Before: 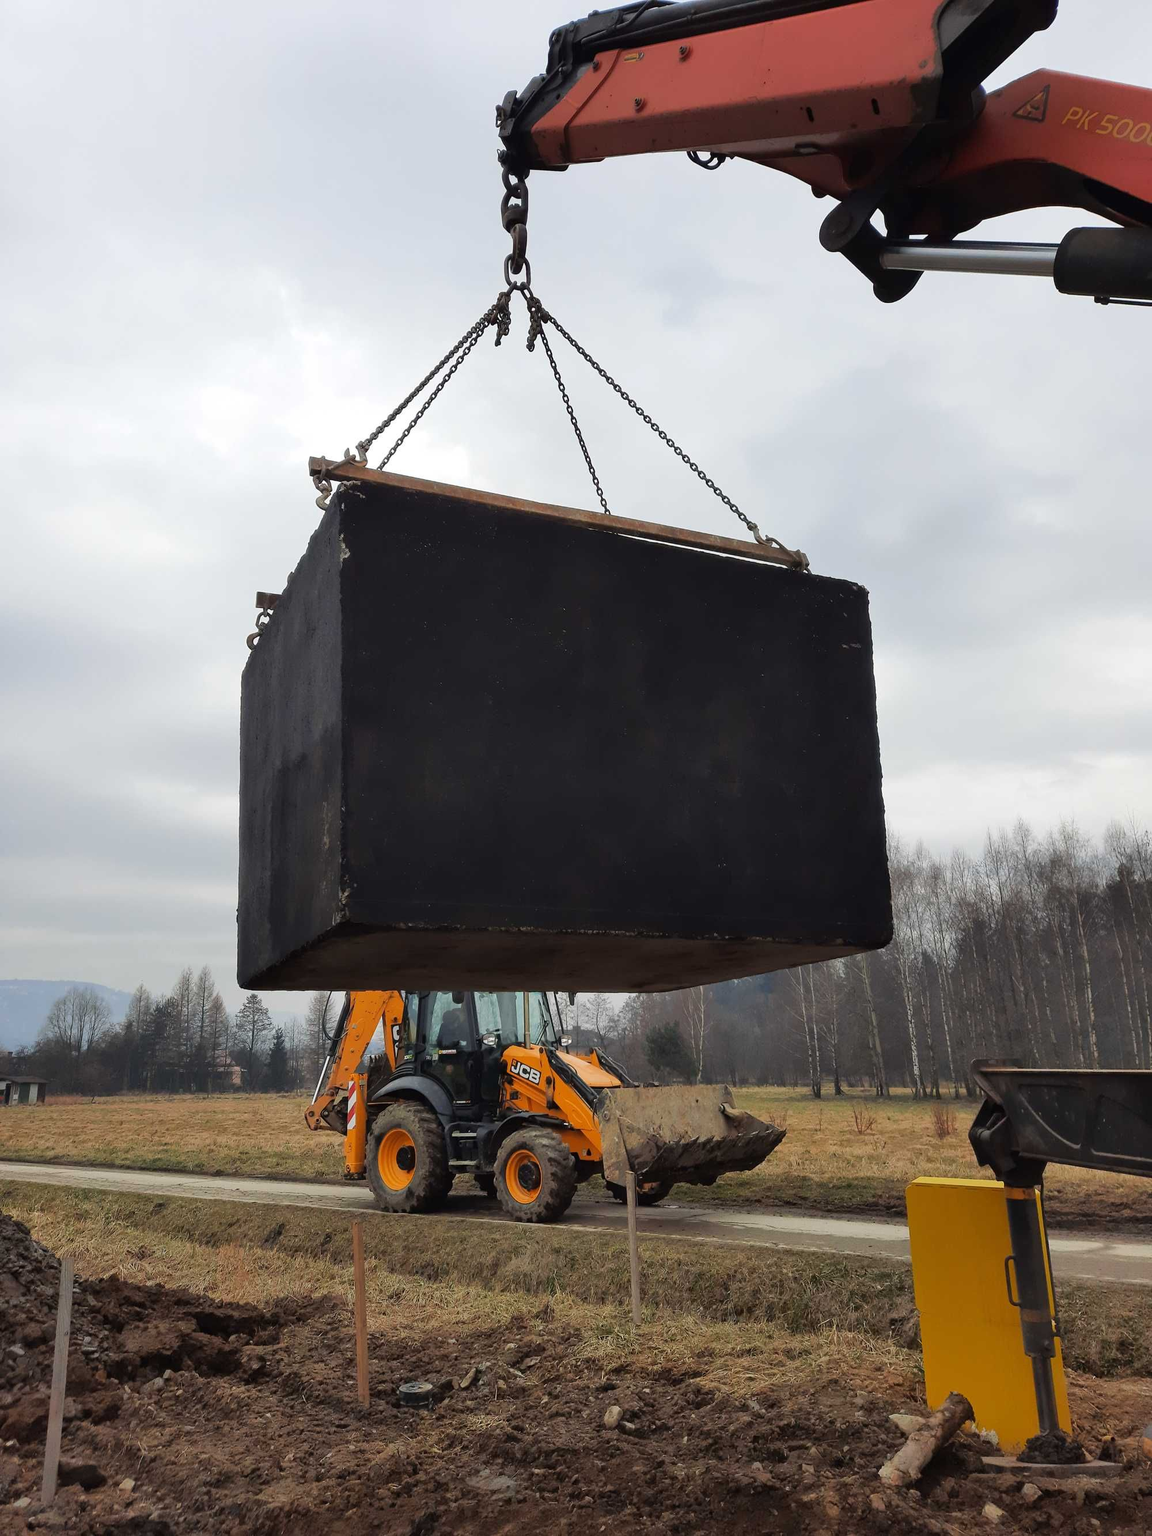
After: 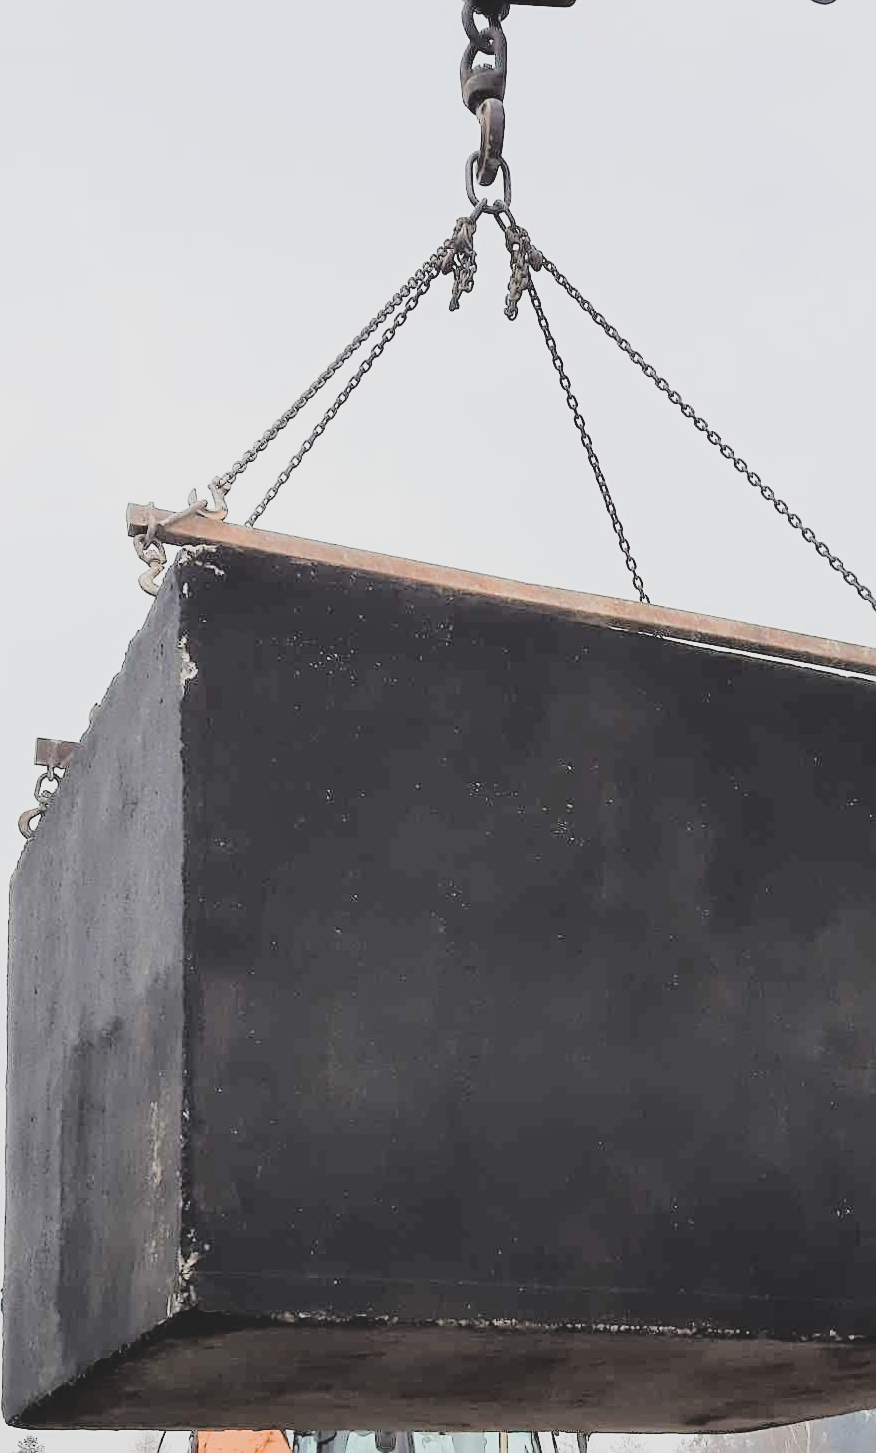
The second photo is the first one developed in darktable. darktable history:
tone curve: curves: ch0 [(0, 0) (0.091, 0.077) (0.389, 0.458) (0.745, 0.82) (0.856, 0.899) (0.92, 0.938) (1, 0.973)]; ch1 [(0, 0) (0.437, 0.404) (0.5, 0.5) (0.529, 0.55) (0.58, 0.6) (0.616, 0.649) (1, 1)]; ch2 [(0, 0) (0.442, 0.415) (0.5, 0.5) (0.535, 0.557) (0.585, 0.62) (1, 1)], color space Lab, linked channels, preserve colors none
filmic rgb: black relative exposure -8.39 EV, white relative exposure 4.66 EV, threshold 5.99 EV, hardness 3.82, enable highlight reconstruction true
exposure: black level correction 0, exposure 1.097 EV, compensate exposure bias true, compensate highlight preservation false
contrast brightness saturation: contrast -0.263, saturation -0.426
crop: left 20.514%, top 10.879%, right 35.662%, bottom 34.635%
sharpen: on, module defaults
tone equalizer: -8 EV -0.779 EV, -7 EV -0.716 EV, -6 EV -0.585 EV, -5 EV -0.401 EV, -3 EV 0.39 EV, -2 EV 0.6 EV, -1 EV 0.688 EV, +0 EV 0.748 EV
